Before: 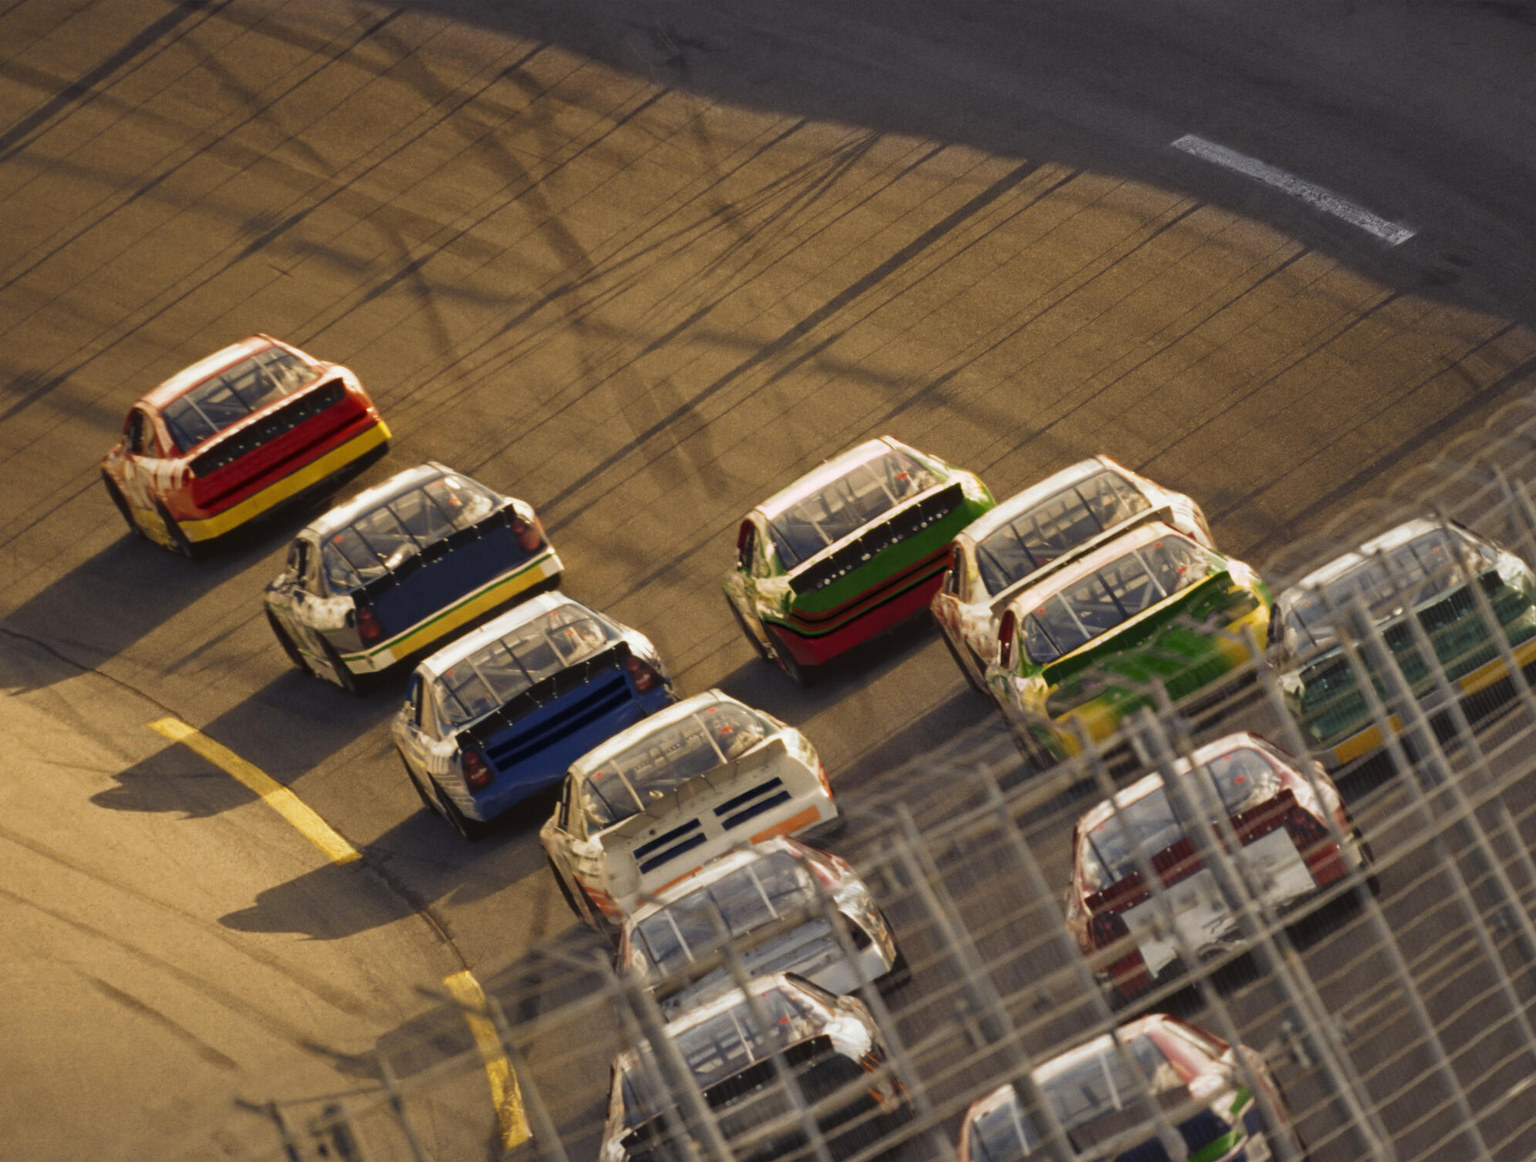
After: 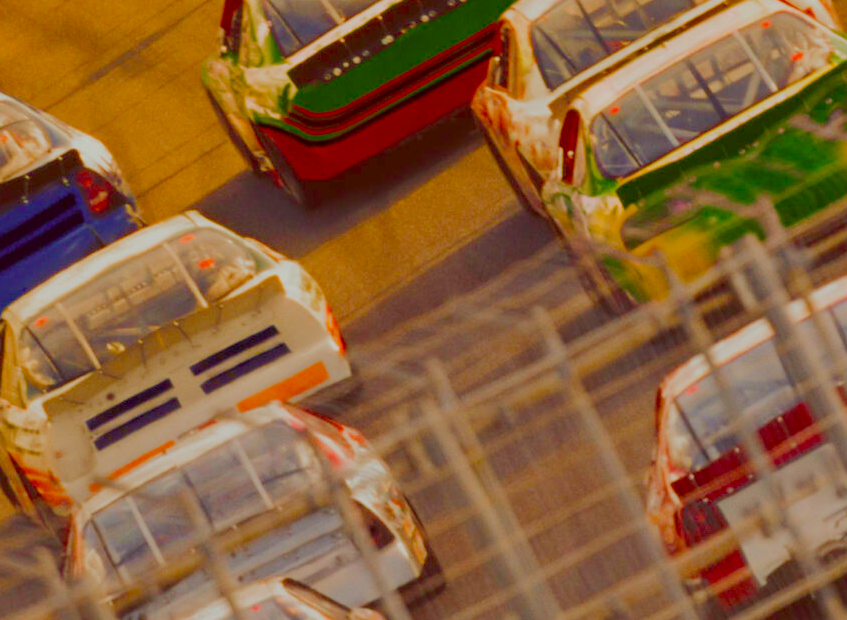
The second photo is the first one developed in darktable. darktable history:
crop: left 36.92%, top 45.314%, right 20.521%, bottom 13.47%
color correction: highlights a* -7.25, highlights b* -0.164, shadows a* 20.77, shadows b* 10.97
color balance rgb: shadows lift › luminance -7.942%, shadows lift › chroma 2.432%, shadows lift › hue 162.27°, perceptual saturation grading › global saturation 28.19%, perceptual saturation grading › highlights -25.765%, perceptual saturation grading › mid-tones 25.682%, perceptual saturation grading › shadows 49.405%, perceptual brilliance grading › mid-tones 10.912%, perceptual brilliance grading › shadows 14.697%, contrast -29.451%
